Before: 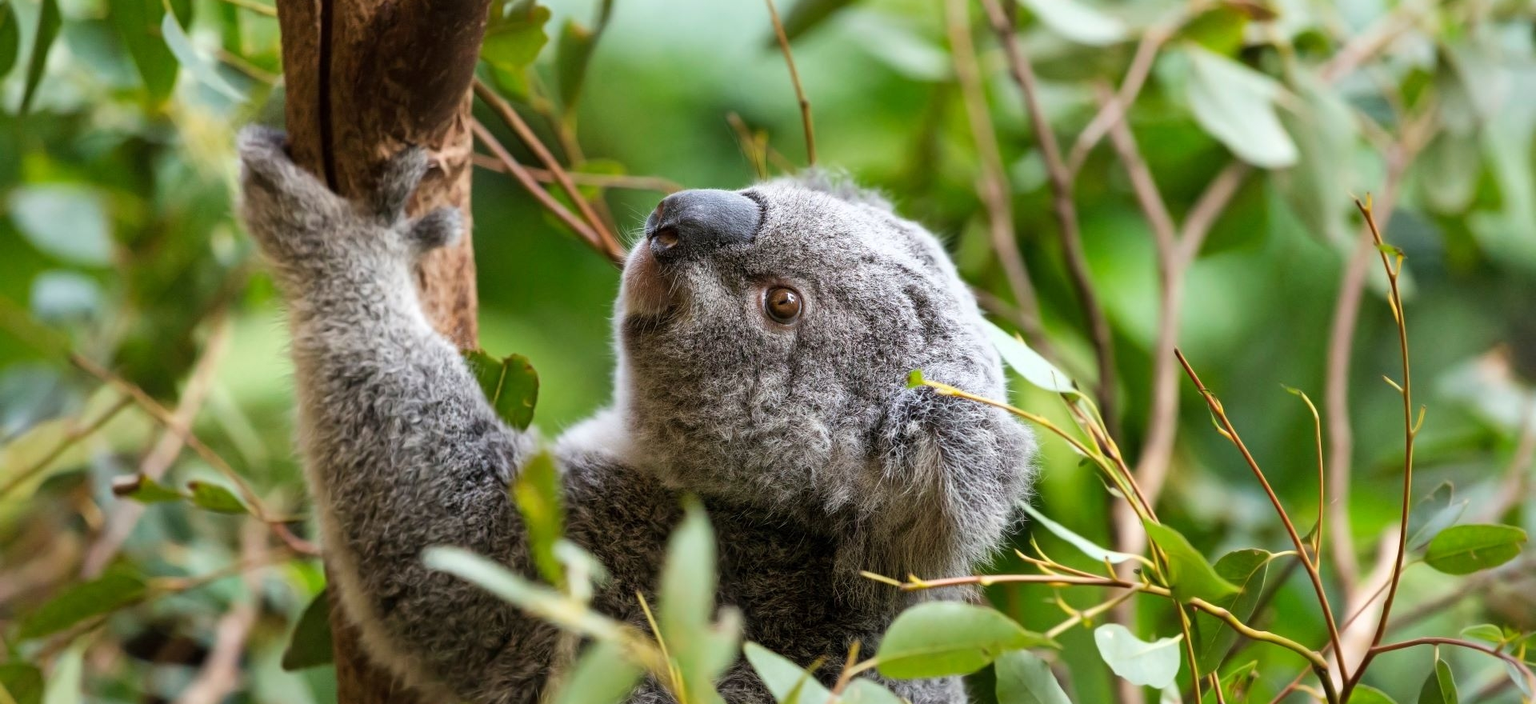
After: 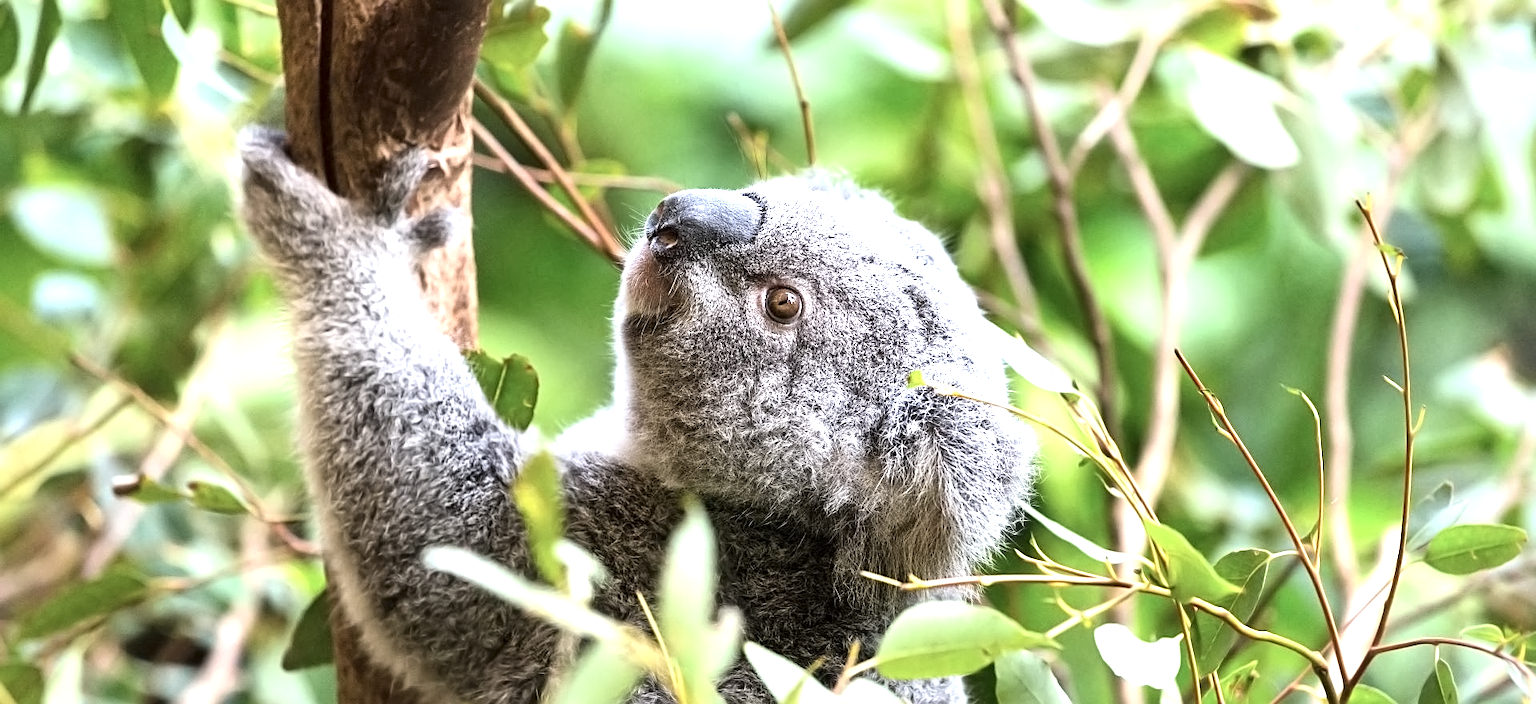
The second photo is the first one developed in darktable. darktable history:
color calibration: illuminant as shot in camera, x 0.358, y 0.373, temperature 4628.91 K
exposure: black level correction 0, exposure 1.2 EV, compensate highlight preservation false
contrast equalizer: y [[0.5 ×6], [0.5 ×6], [0.5 ×6], [0 ×6], [0, 0.039, 0.251, 0.29, 0.293, 0.292]]
contrast brightness saturation: contrast 0.11, saturation -0.17
sharpen: on, module defaults
